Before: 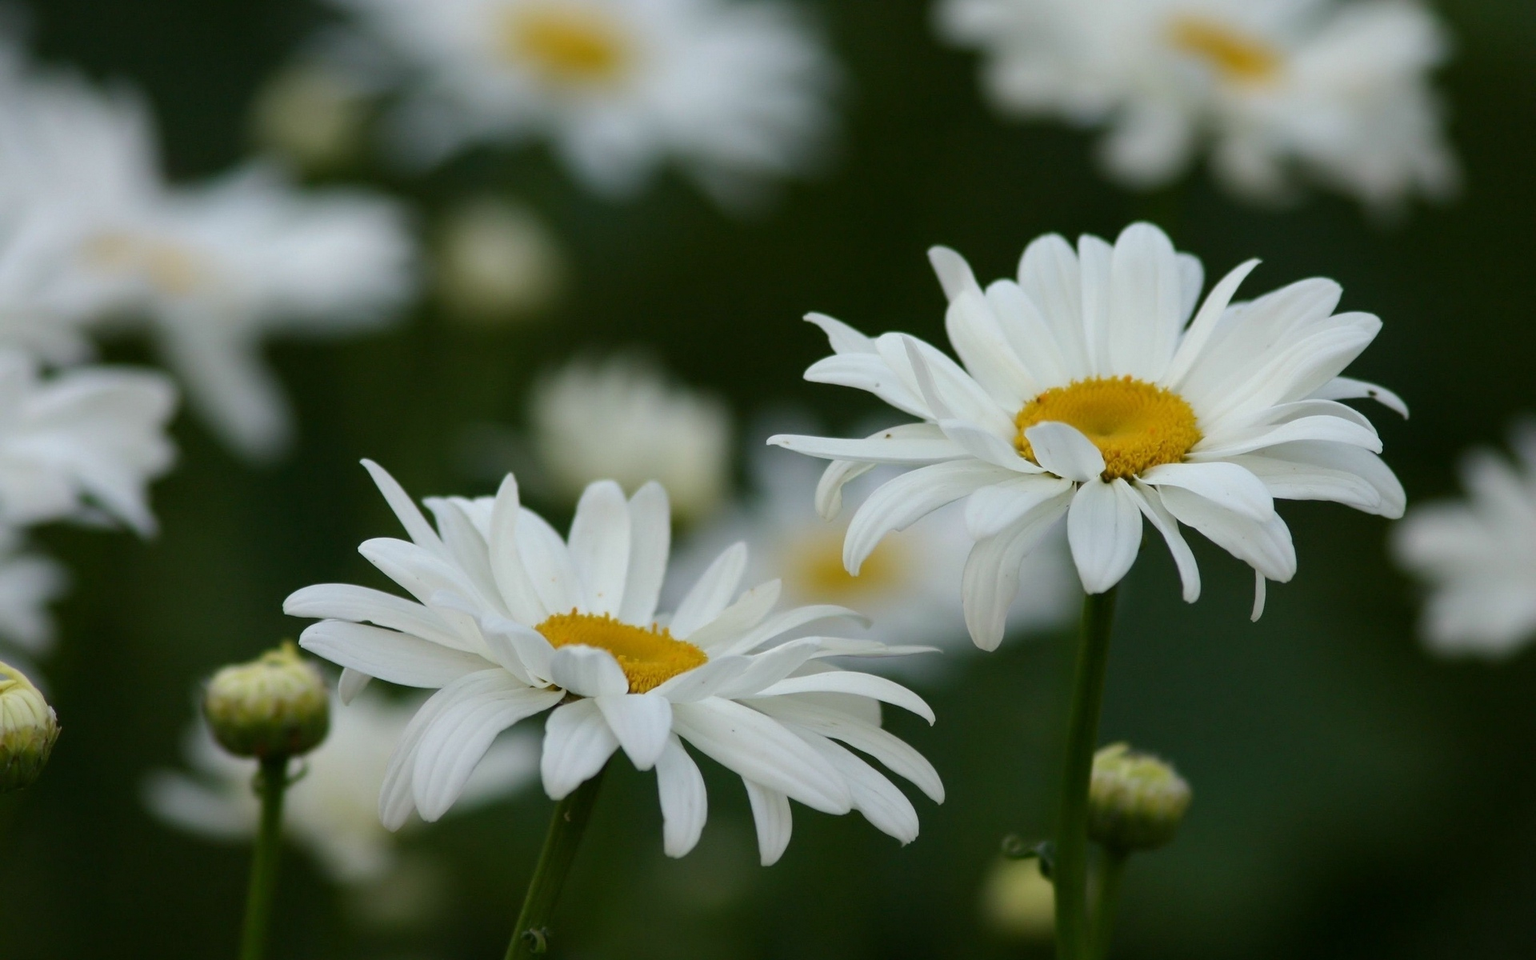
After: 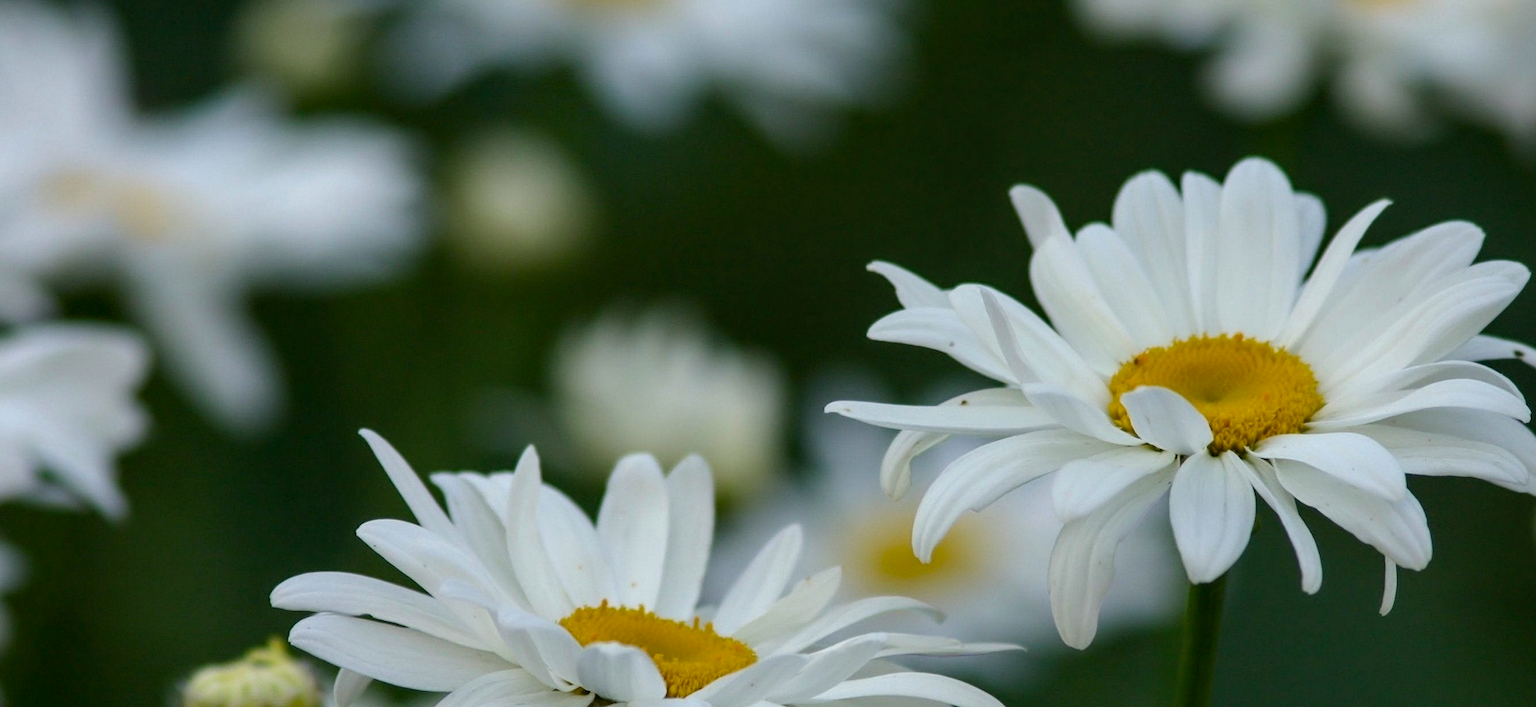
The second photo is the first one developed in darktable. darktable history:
color balance rgb: power › chroma 1.008%, power › hue 257.33°, linear chroma grading › global chroma 15.485%, perceptual saturation grading › global saturation 0.001%, global vibrance 16.465%, saturation formula JzAzBz (2021)
local contrast: on, module defaults
crop: left 3.076%, top 8.85%, right 9.636%, bottom 26.861%
